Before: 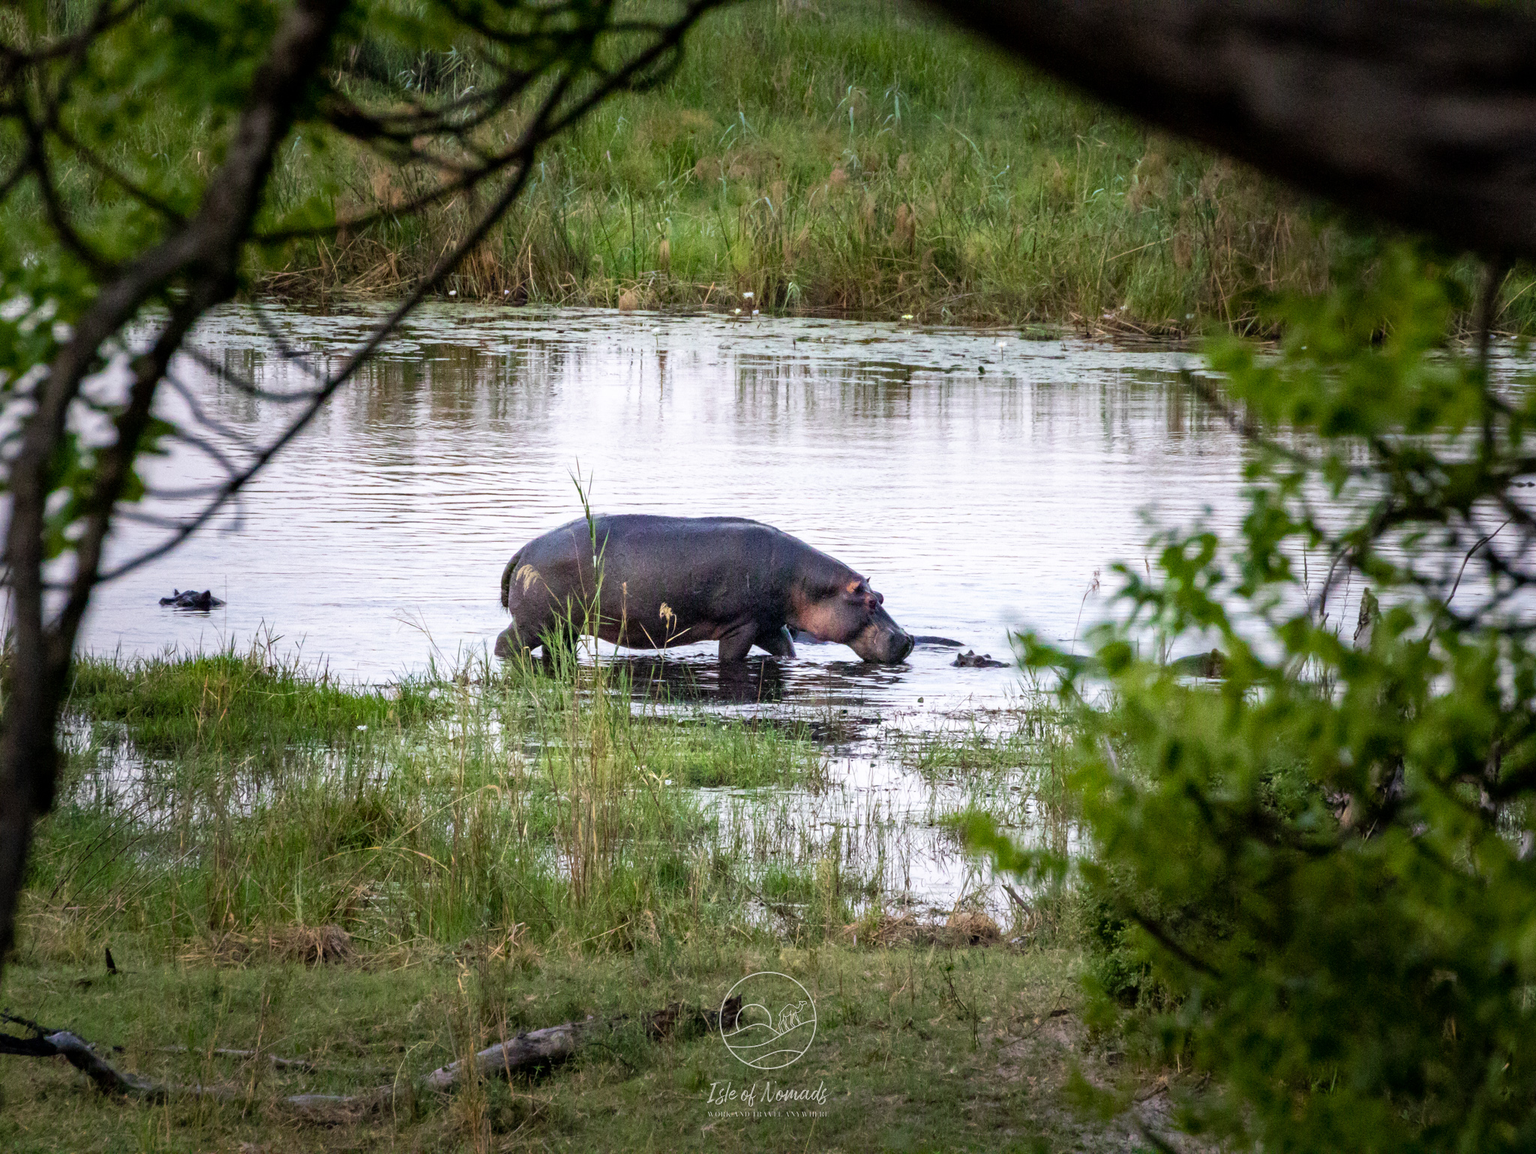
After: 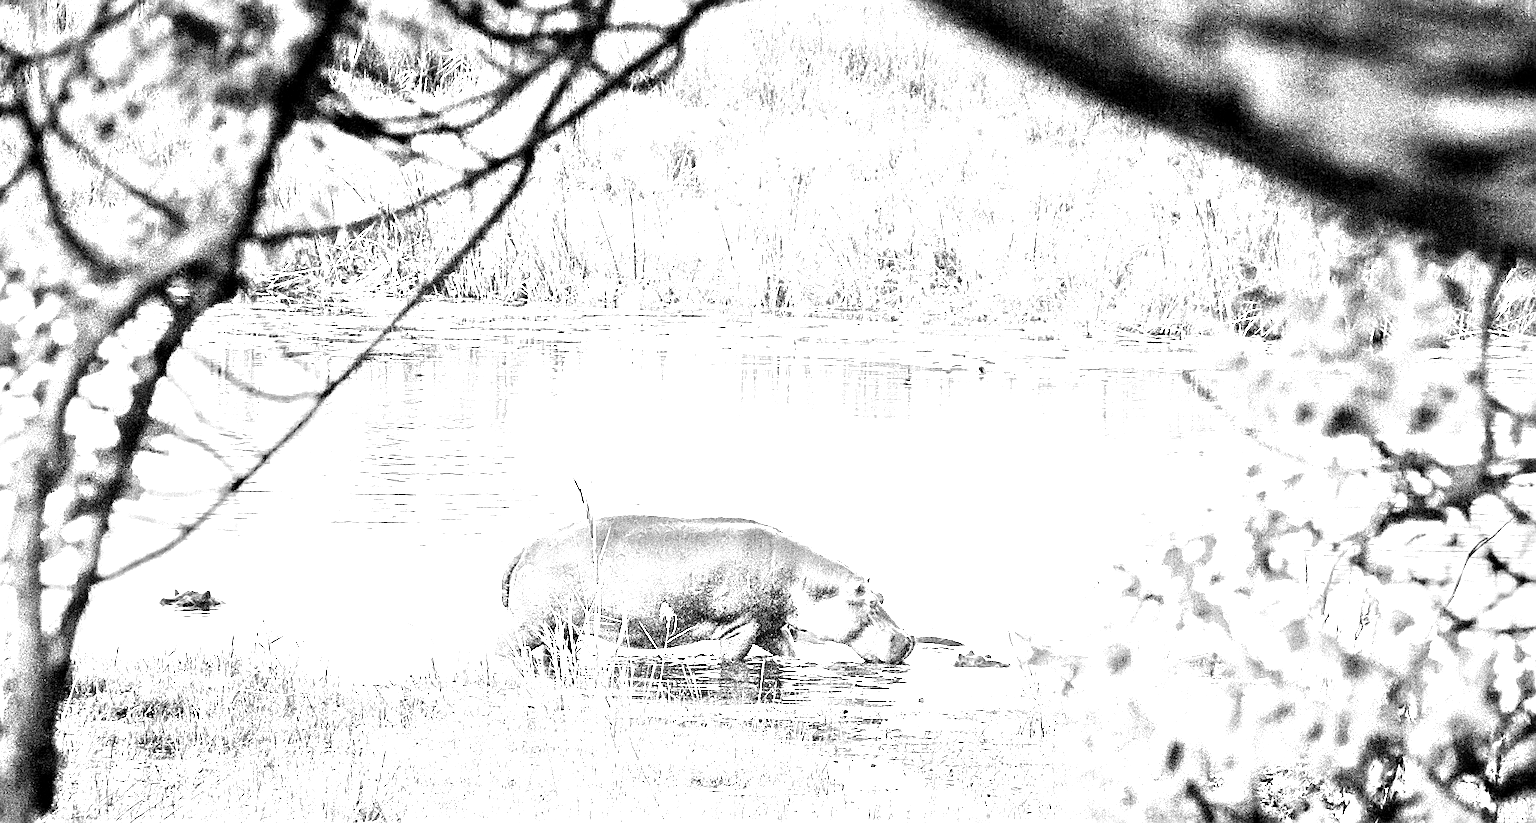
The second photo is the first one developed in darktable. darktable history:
haze removal: compatibility mode true, adaptive false
crop: bottom 28.576%
white balance: red 8, blue 8
exposure: black level correction 0.001, exposure 1.398 EV, compensate exposure bias true, compensate highlight preservation false
monochrome: on, module defaults
sharpen: on, module defaults
